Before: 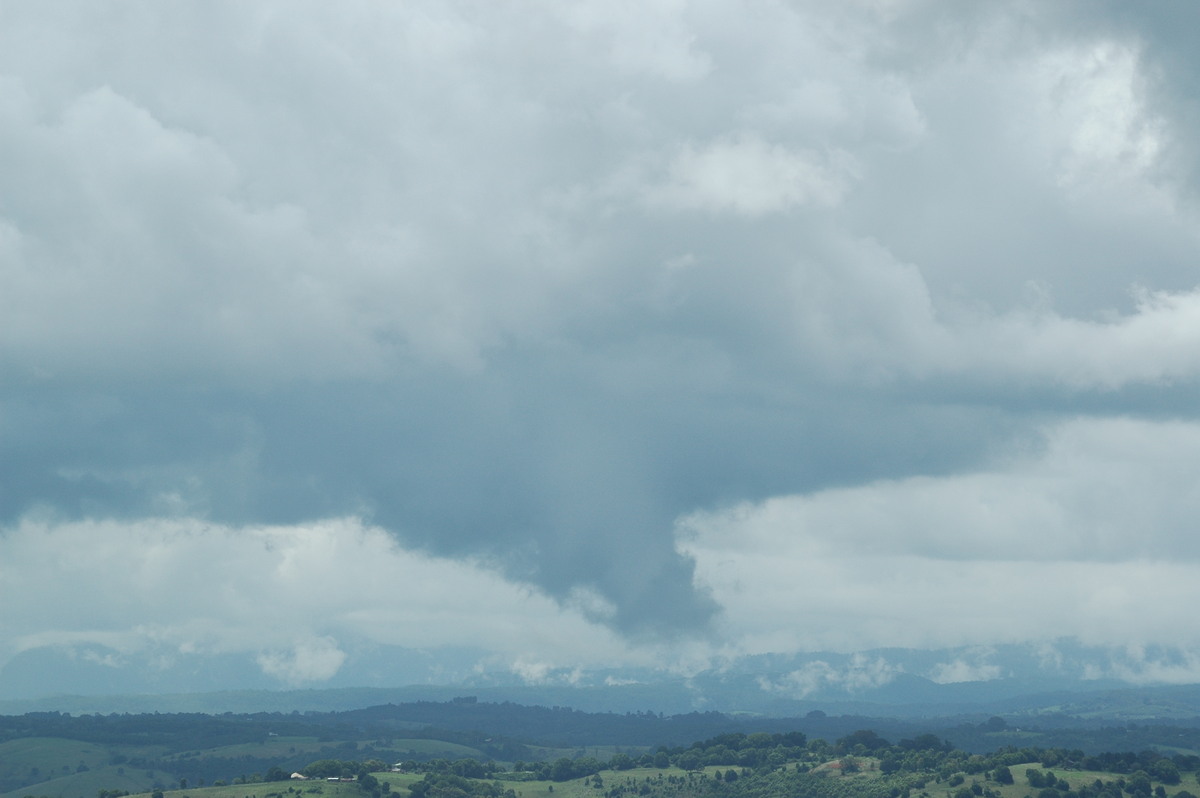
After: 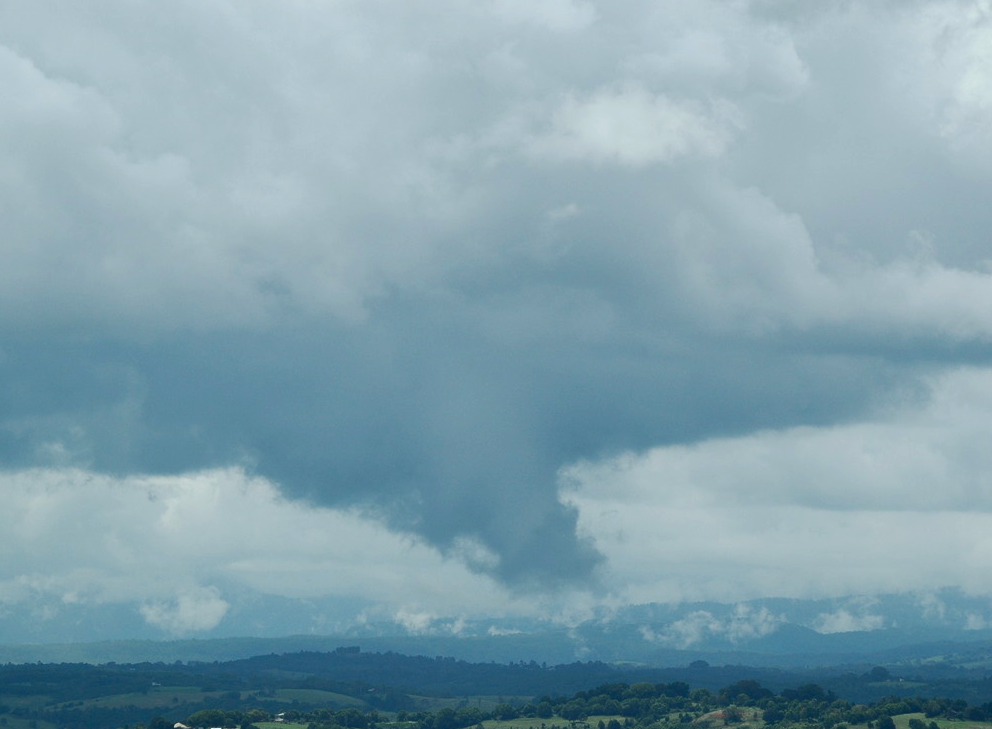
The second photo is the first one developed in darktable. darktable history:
contrast brightness saturation: contrast 0.117, brightness -0.124, saturation 0.201
crop: left 9.83%, top 6.3%, right 7.008%, bottom 2.242%
